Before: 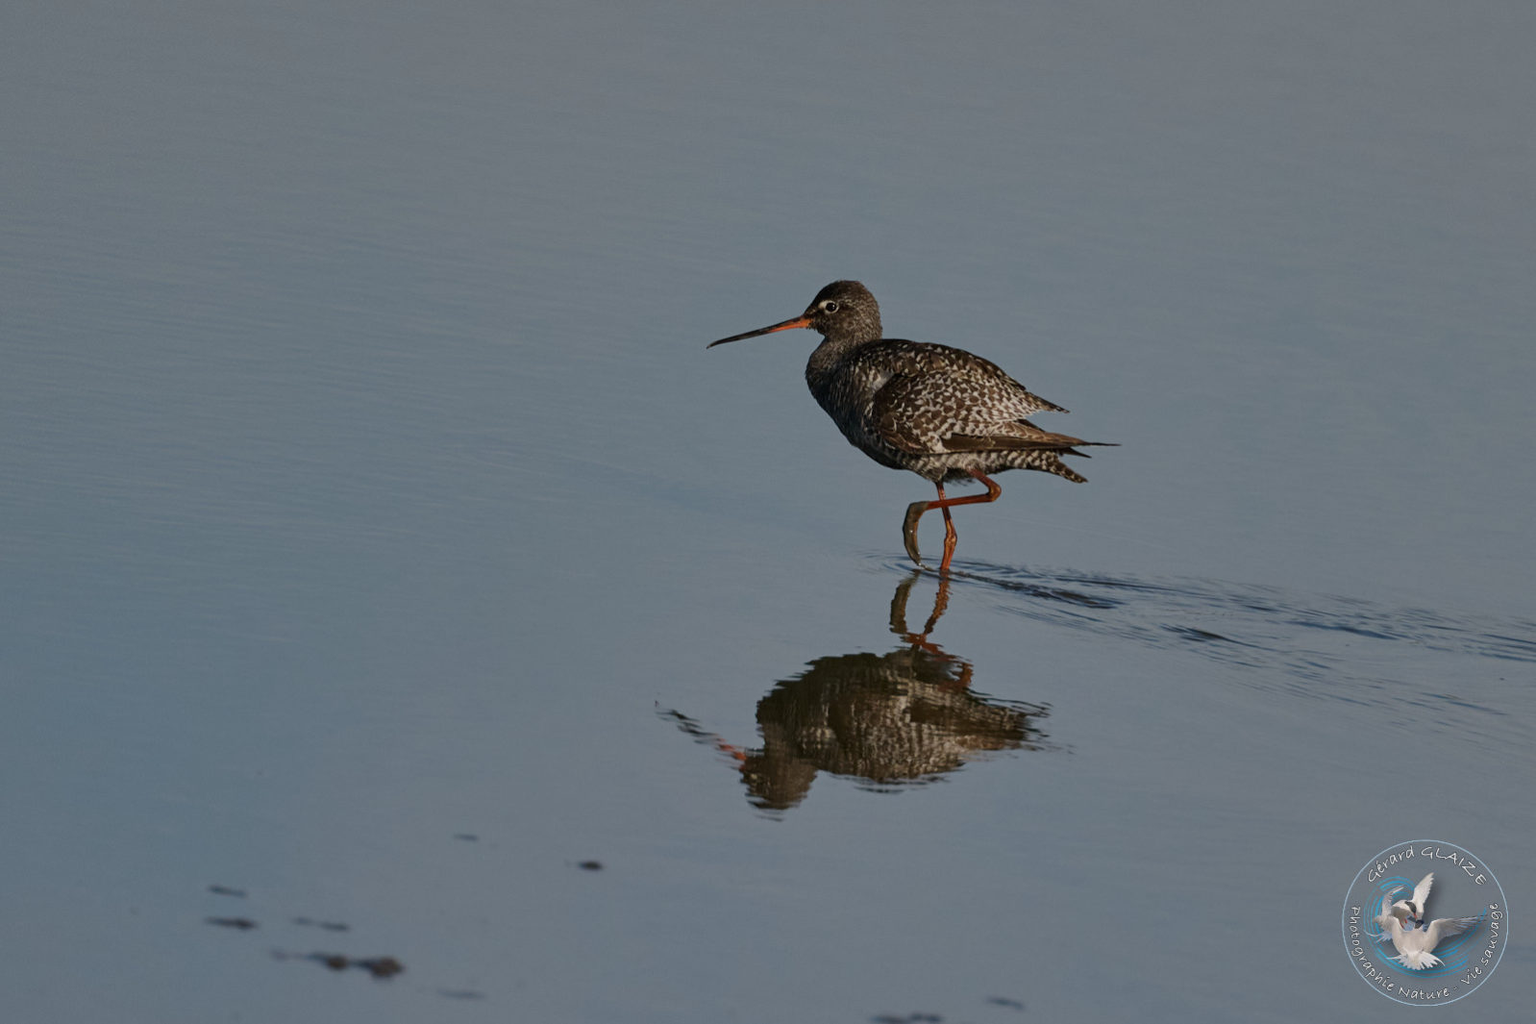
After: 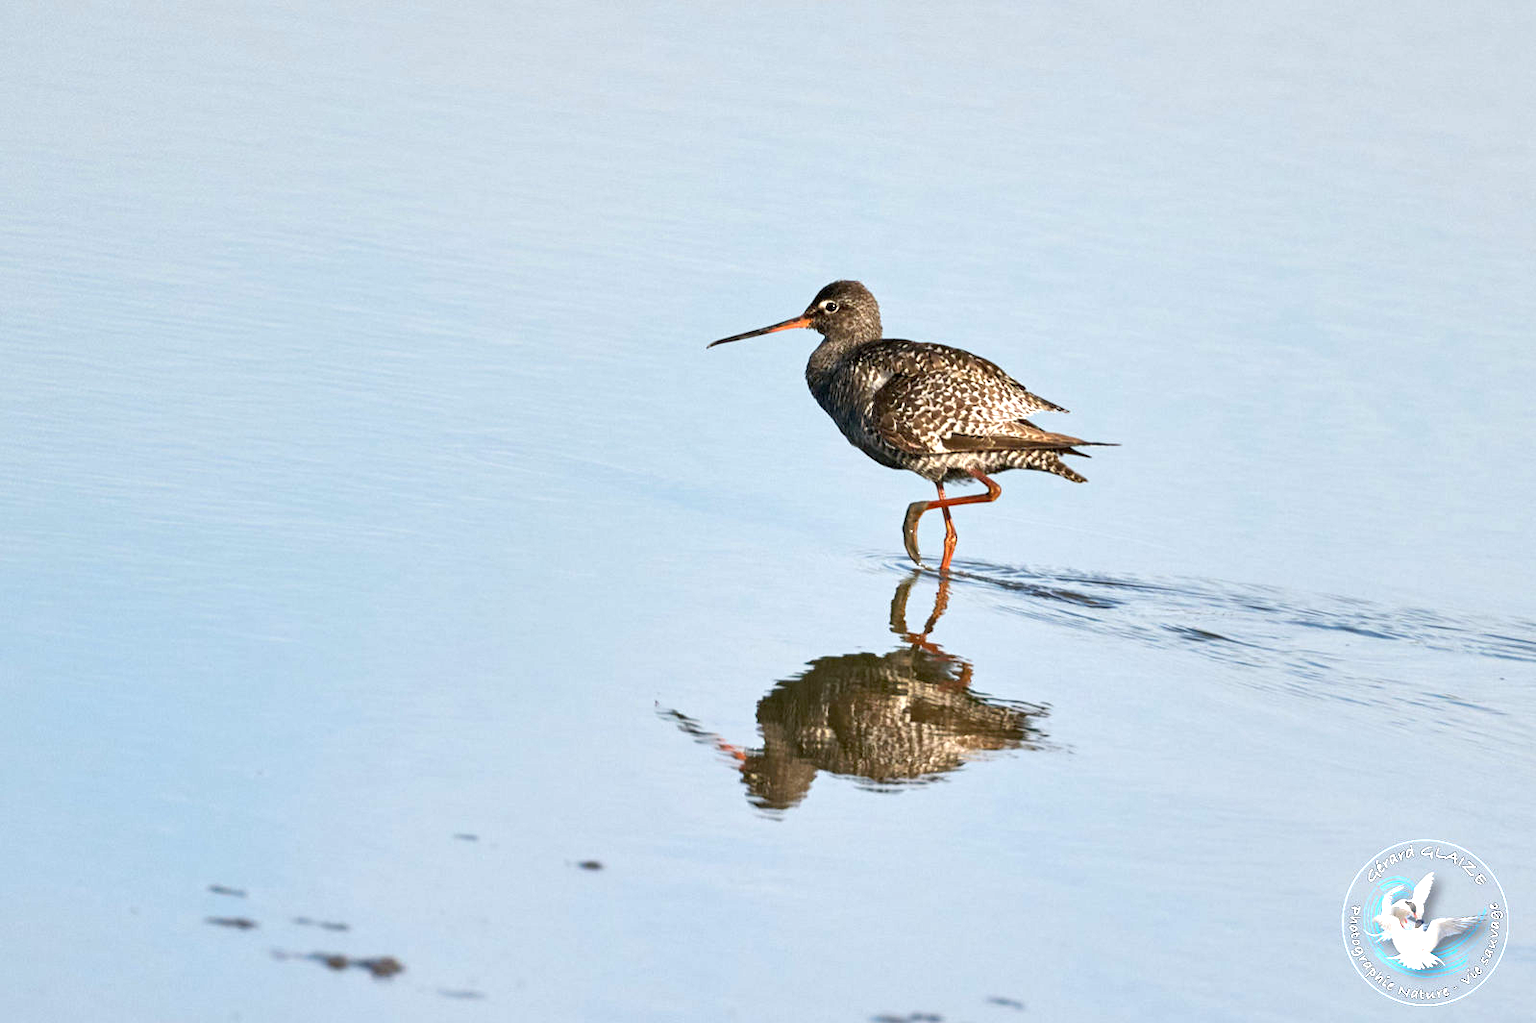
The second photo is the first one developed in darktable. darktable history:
exposure: black level correction 0.001, exposure 1.992 EV, compensate highlight preservation false
